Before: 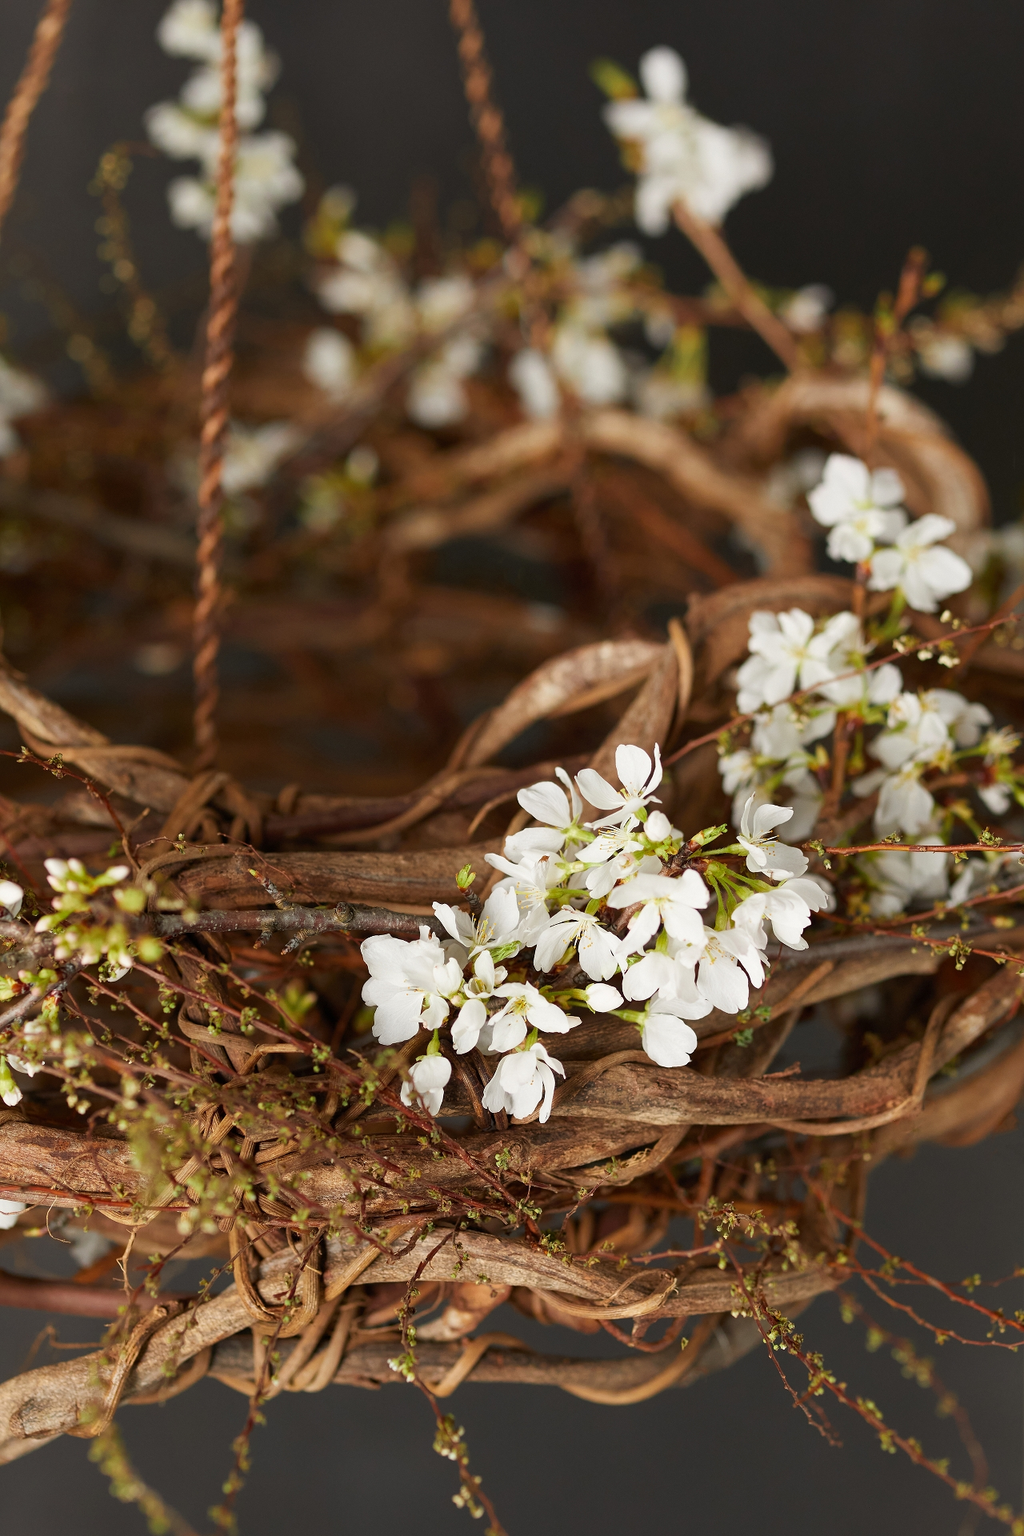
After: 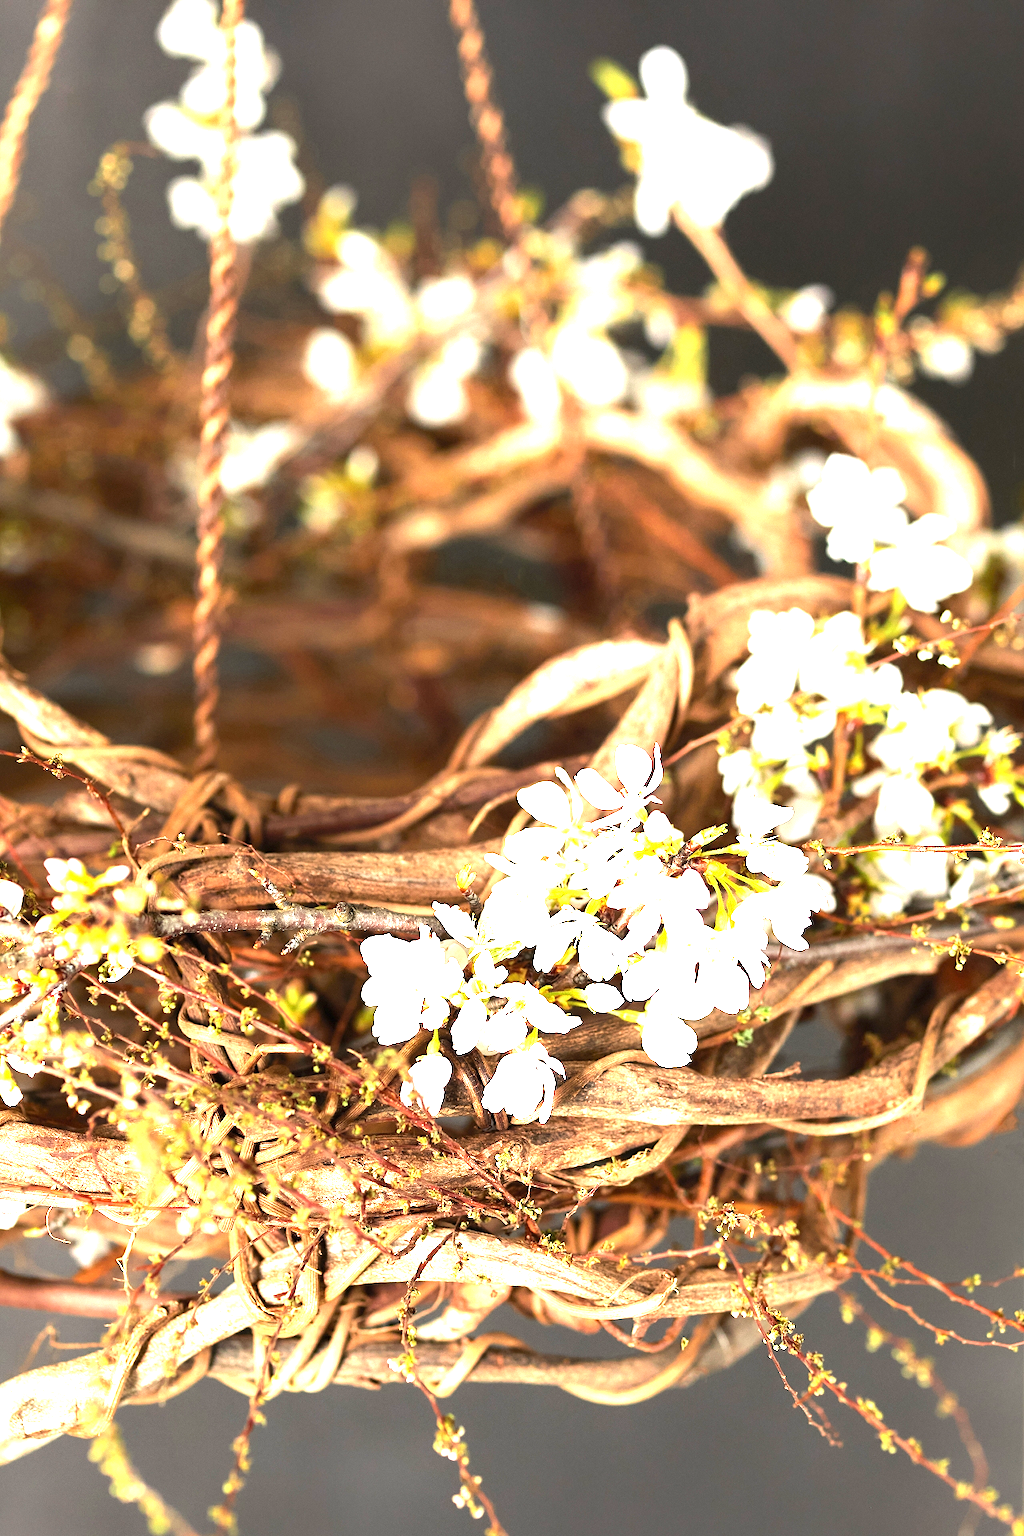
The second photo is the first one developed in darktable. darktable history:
tone equalizer: -8 EV -0.741 EV, -7 EV -0.673 EV, -6 EV -0.58 EV, -5 EV -0.414 EV, -3 EV 0.375 EV, -2 EV 0.6 EV, -1 EV 0.682 EV, +0 EV 0.755 EV, edges refinement/feathering 500, mask exposure compensation -1.57 EV, preserve details guided filter
exposure: black level correction 0, exposure 1.96 EV, compensate highlight preservation false
